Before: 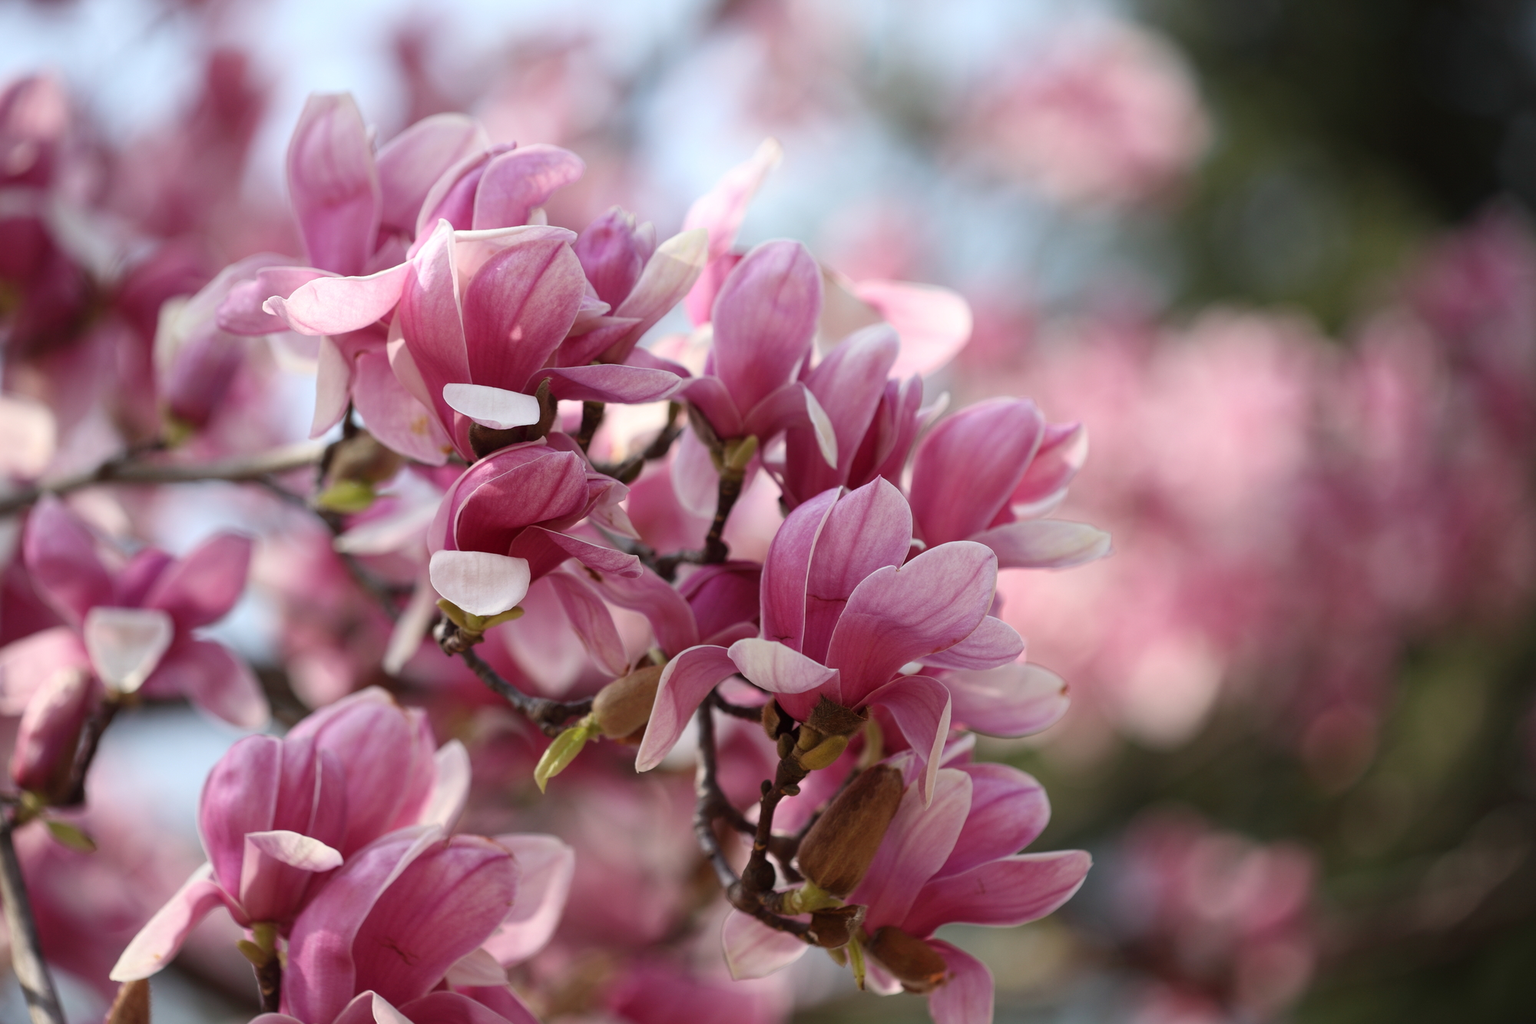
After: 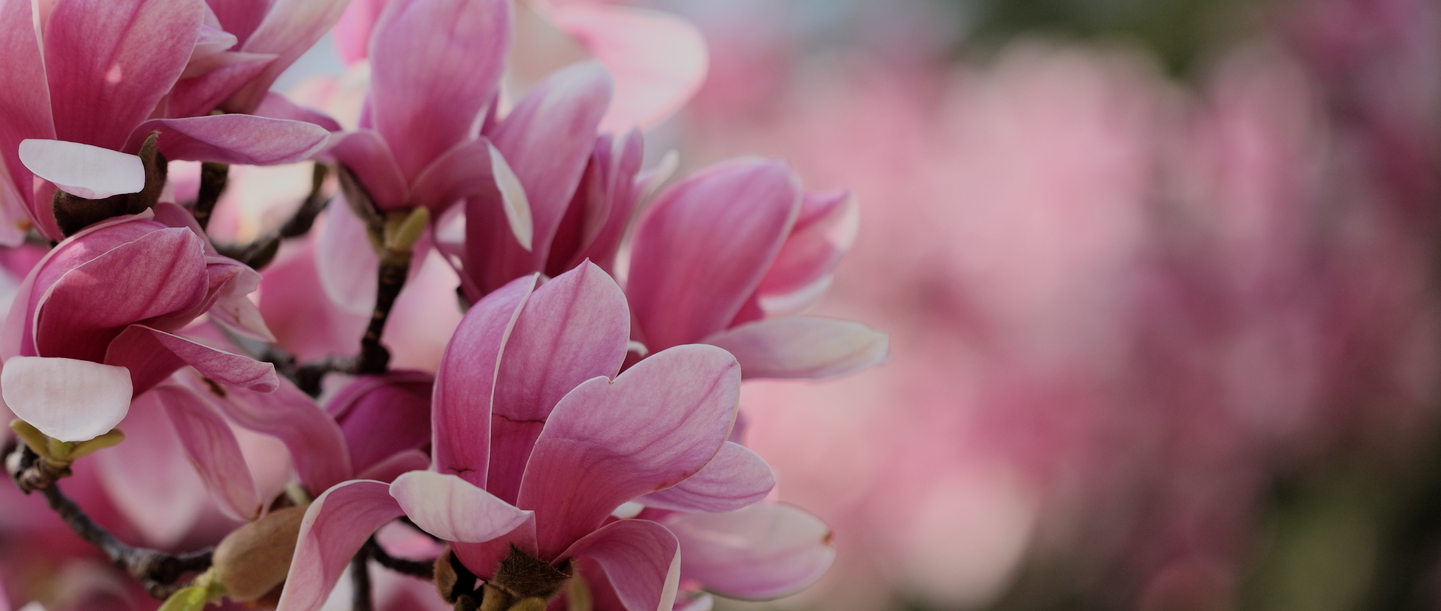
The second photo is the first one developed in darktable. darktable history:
crop and rotate: left 27.938%, top 27.046%, bottom 27.046%
filmic rgb: black relative exposure -7.15 EV, white relative exposure 5.36 EV, hardness 3.02, color science v6 (2022)
